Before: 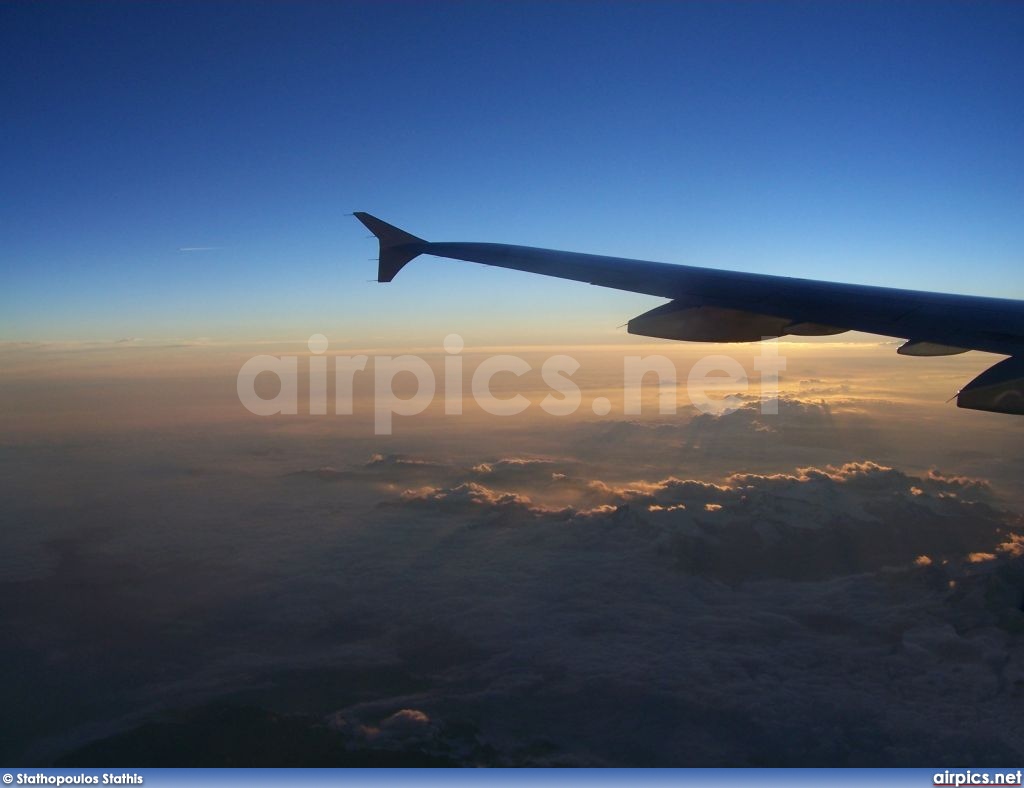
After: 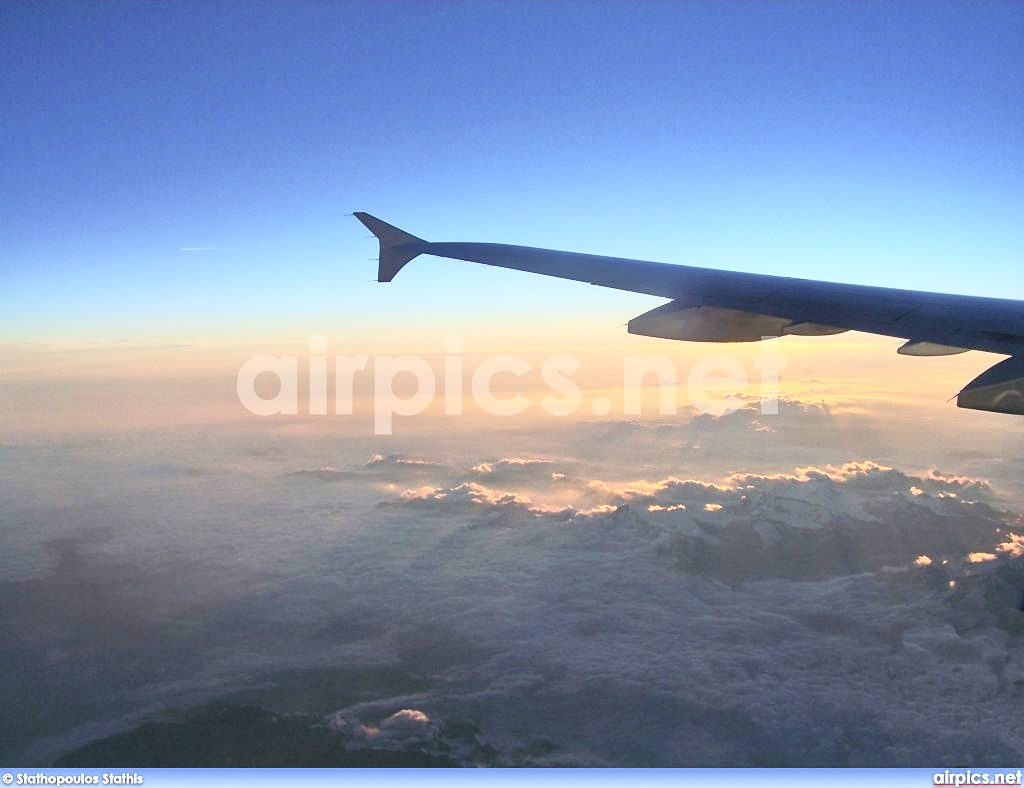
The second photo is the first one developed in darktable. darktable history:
contrast brightness saturation: contrast 0.394, brightness 0.51
tone equalizer: -7 EV 0.163 EV, -6 EV 0.639 EV, -5 EV 1.18 EV, -4 EV 1.3 EV, -3 EV 1.16 EV, -2 EV 0.6 EV, -1 EV 0.15 EV
sharpen: radius 1.003
